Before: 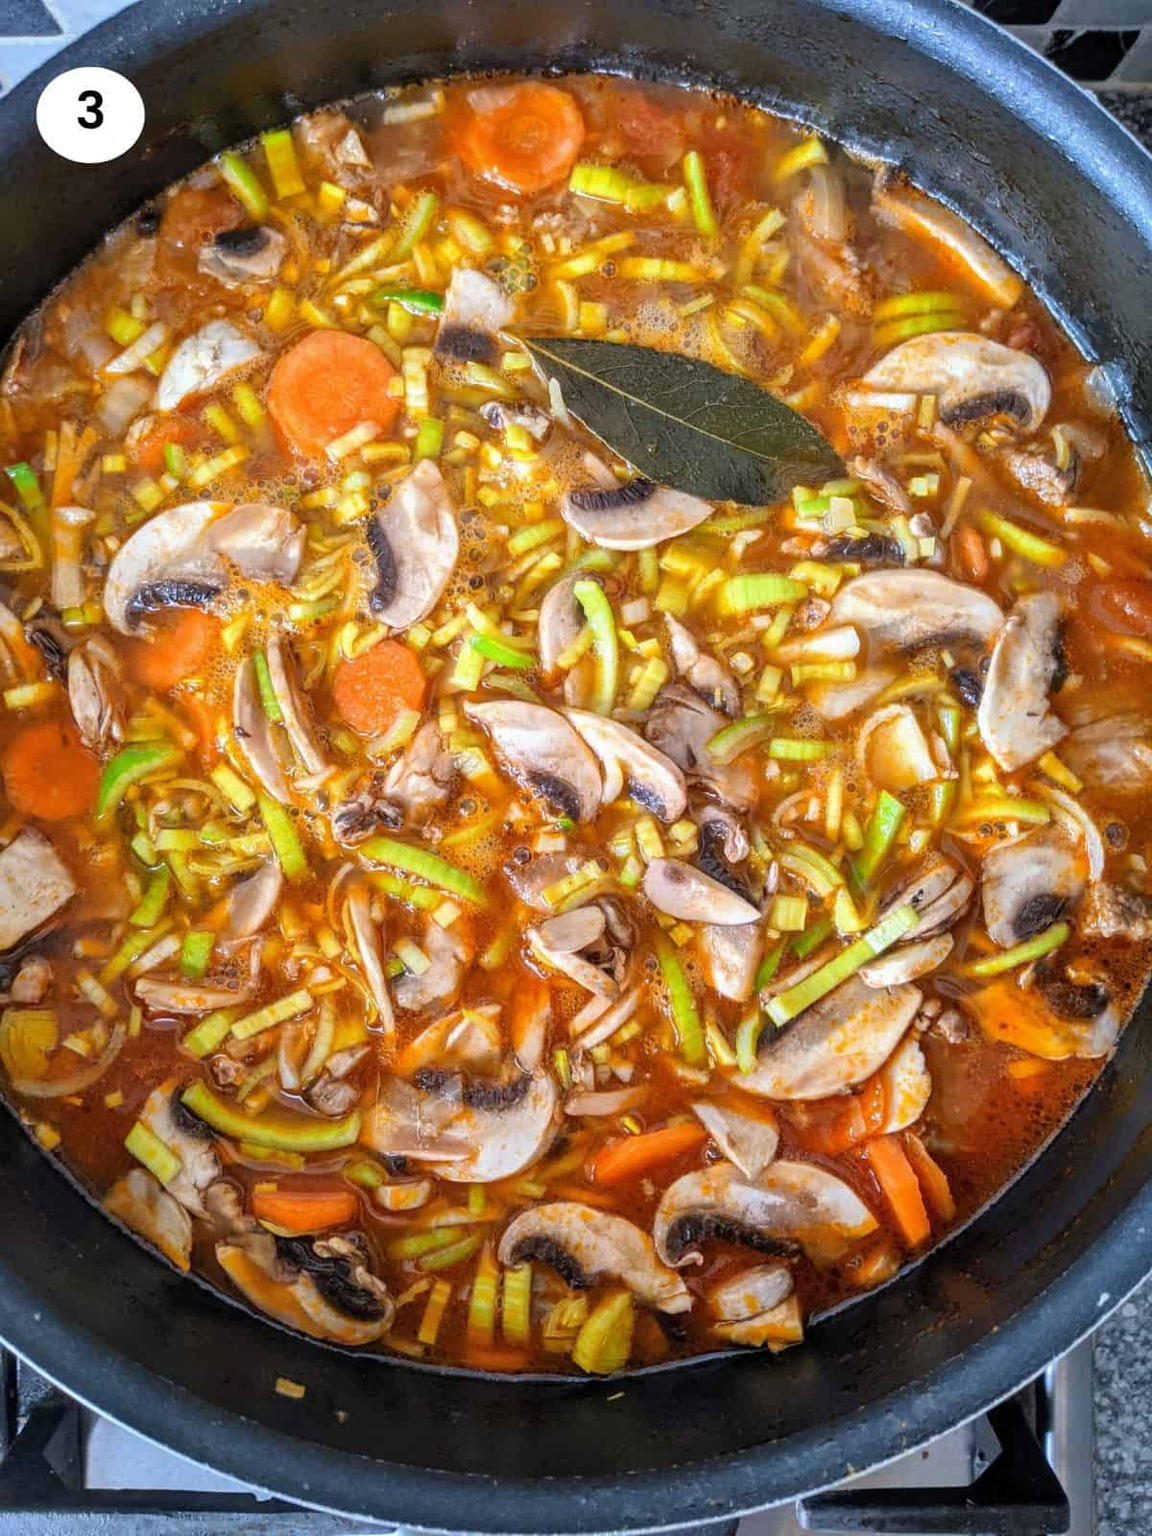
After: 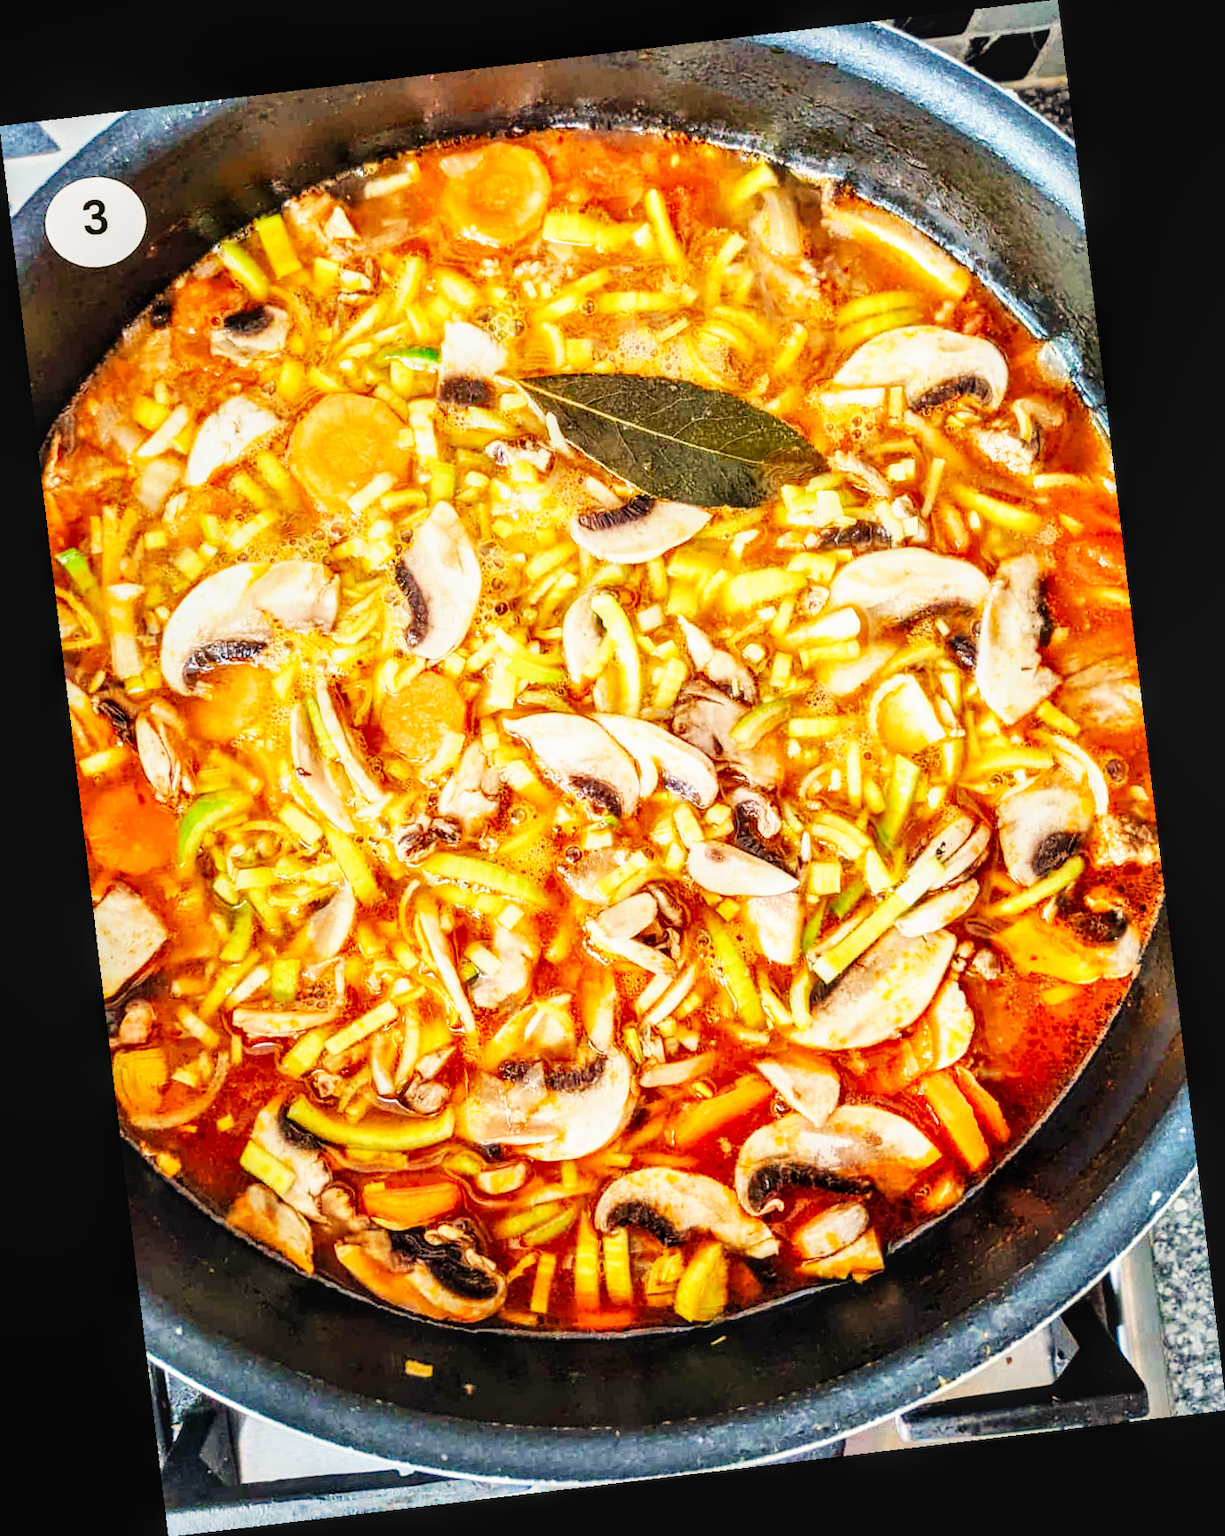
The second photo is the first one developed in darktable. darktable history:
rotate and perspective: rotation -6.83°, automatic cropping off
base curve: curves: ch0 [(0, 0) (0.007, 0.004) (0.027, 0.03) (0.046, 0.07) (0.207, 0.54) (0.442, 0.872) (0.673, 0.972) (1, 1)], preserve colors none
shadows and highlights: shadows 37.27, highlights -28.18, soften with gaussian
white balance: red 1.123, blue 0.83
local contrast: on, module defaults
velvia: strength 15%
